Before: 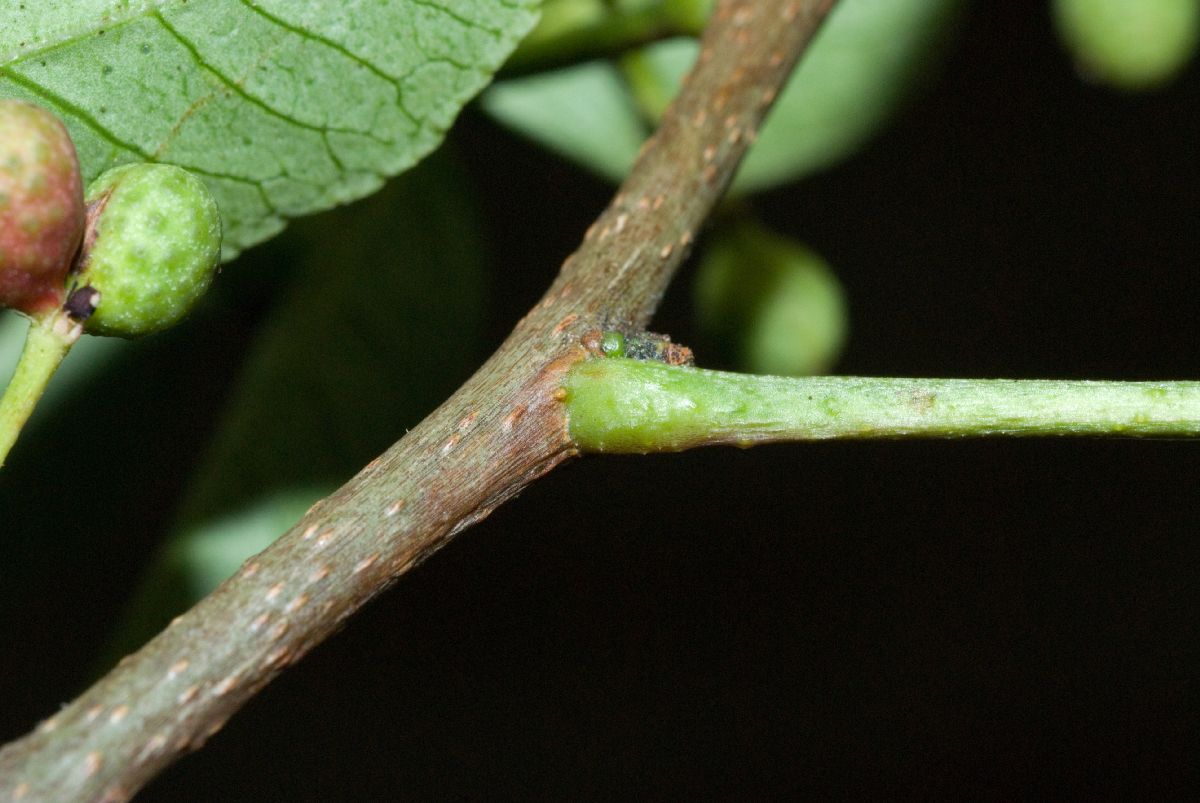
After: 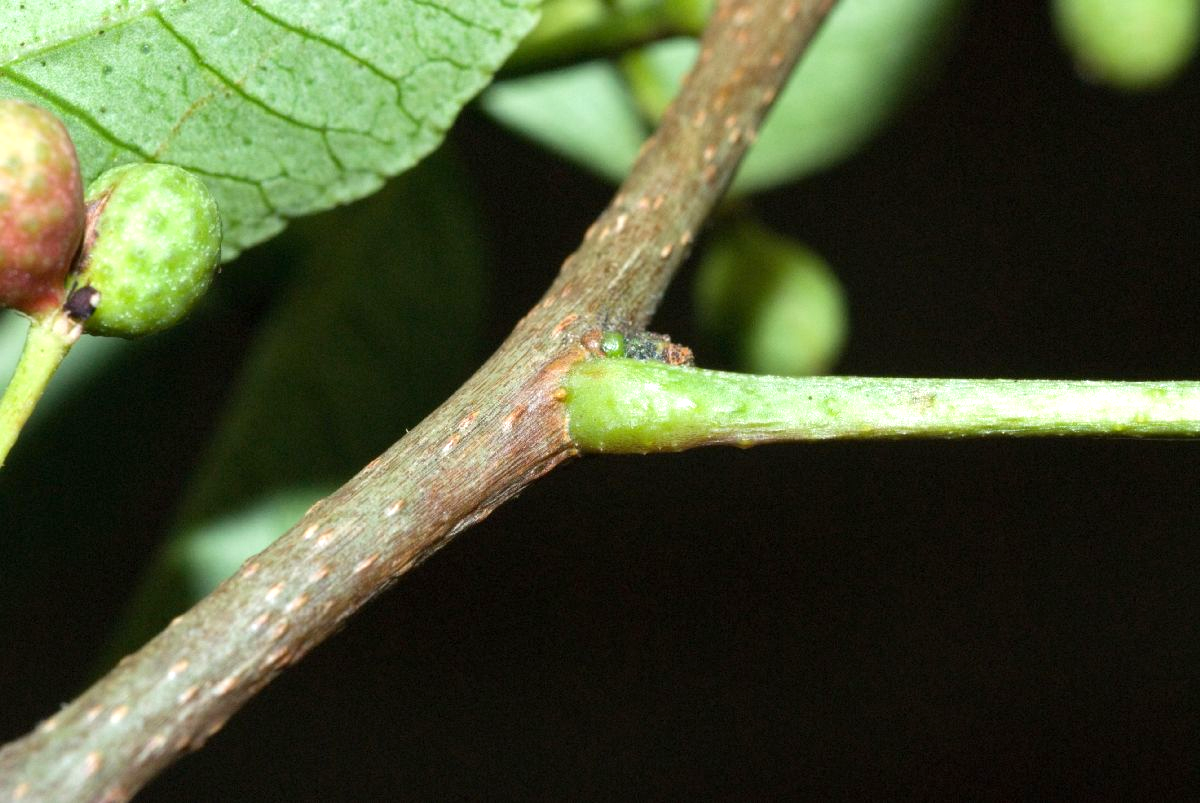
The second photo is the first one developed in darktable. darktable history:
exposure: exposure 0.565 EV, compensate highlight preservation false
